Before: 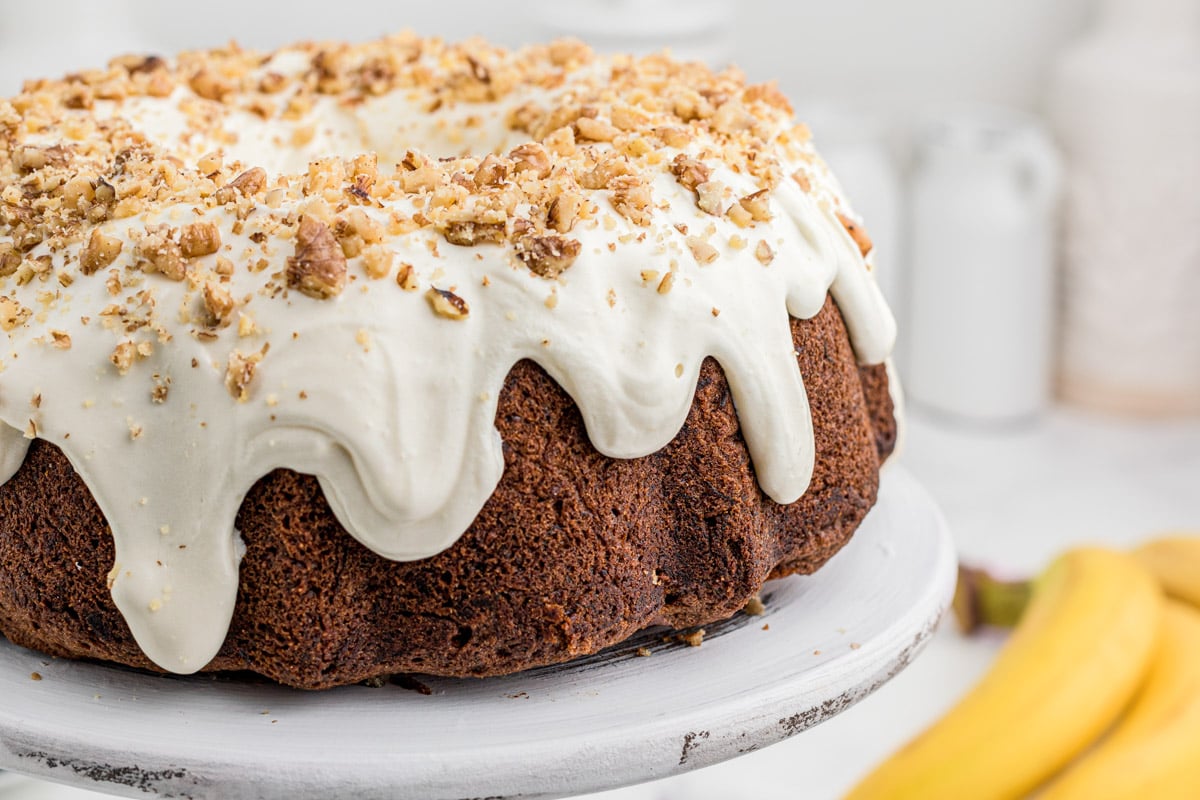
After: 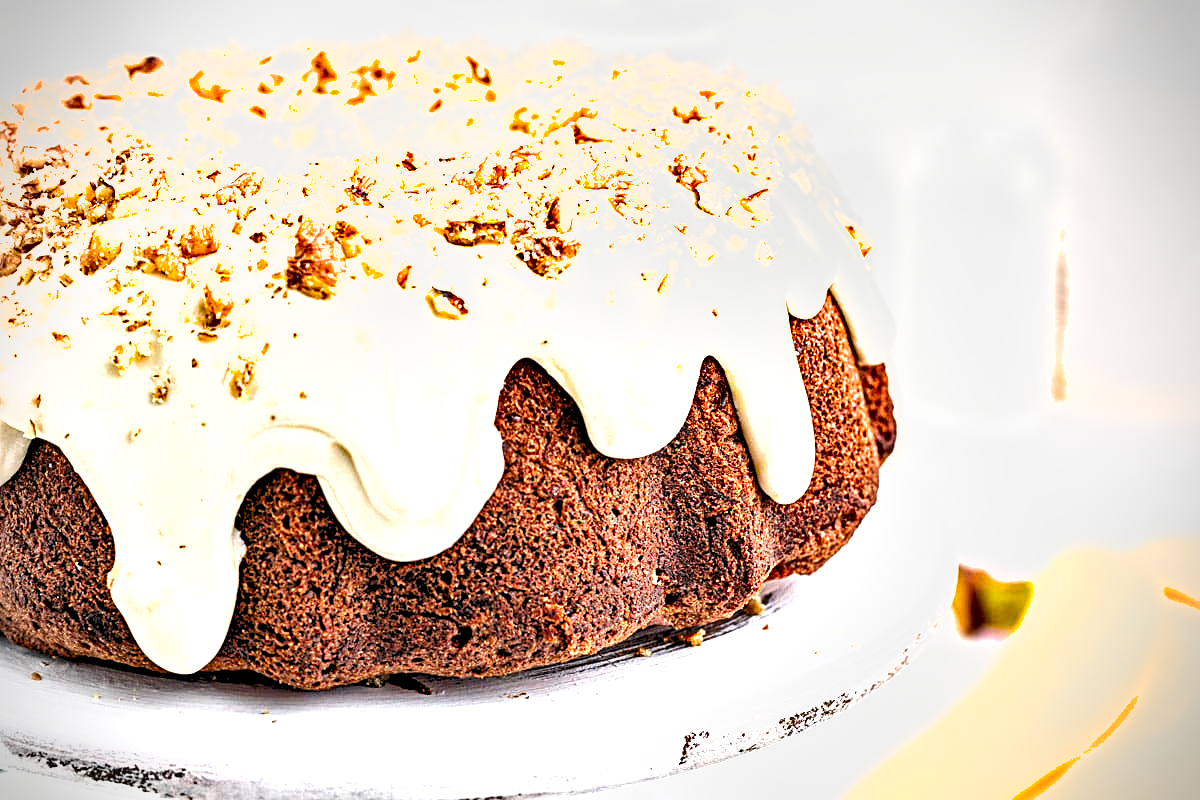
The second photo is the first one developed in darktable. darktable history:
shadows and highlights: shadows 5.65, soften with gaussian
local contrast: highlights 100%, shadows 98%, detail 120%, midtone range 0.2
exposure: black level correction 0.001, exposure 1.398 EV, compensate highlight preservation false
levels: black 0.091%, levels [0.093, 0.434, 0.988]
haze removal: compatibility mode true, adaptive false
sharpen: on, module defaults
vignetting: dithering 8-bit output
